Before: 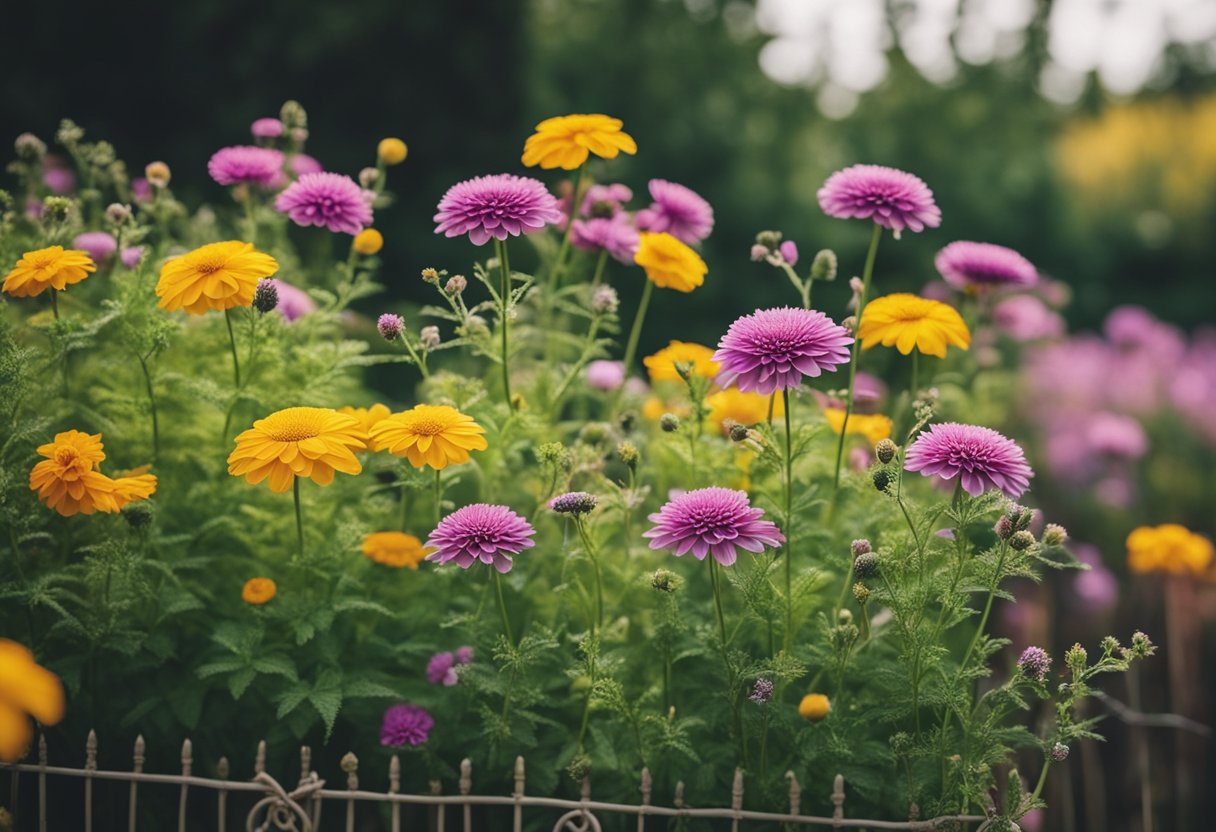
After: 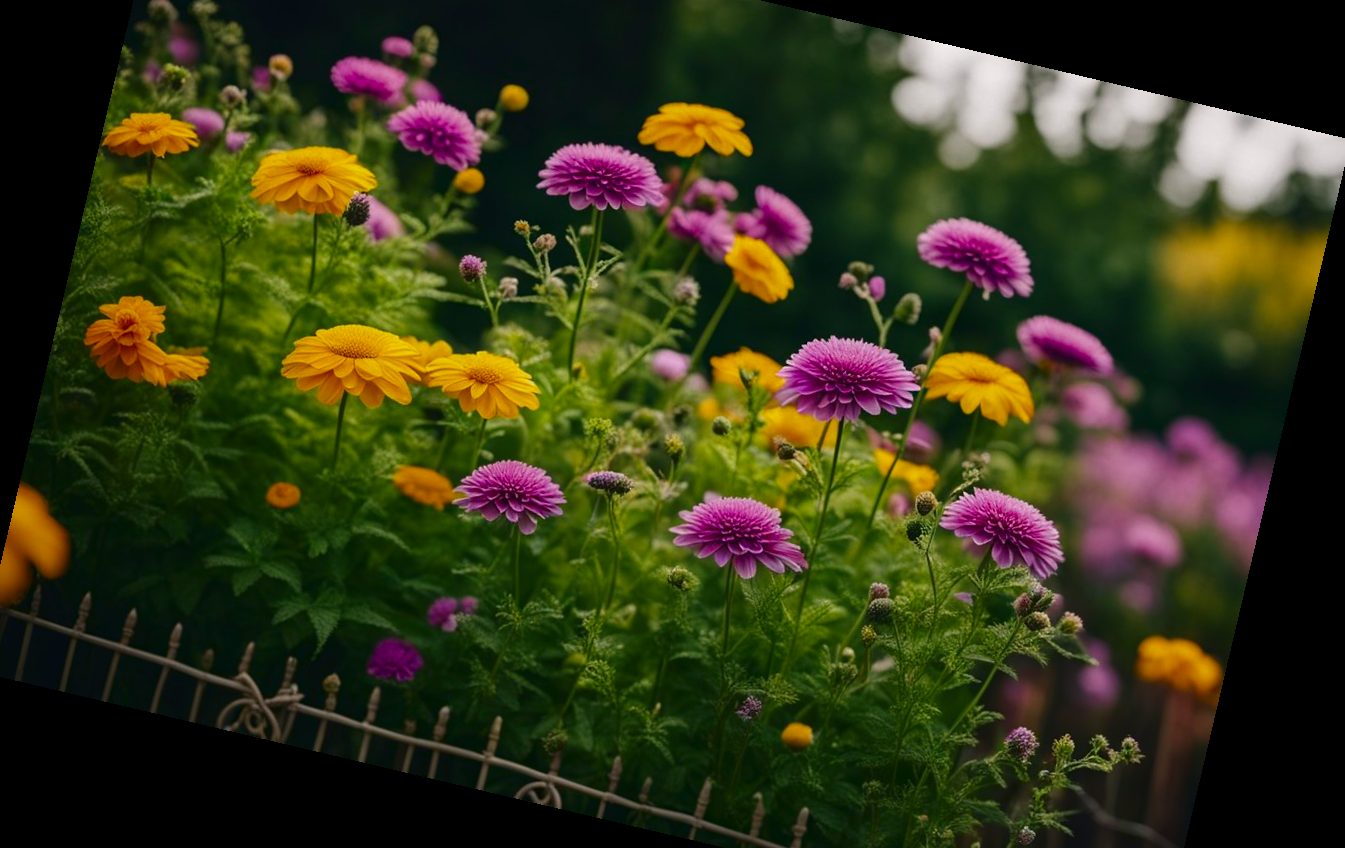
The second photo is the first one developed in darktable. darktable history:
tone equalizer: on, module defaults
rotate and perspective: rotation 13.27°, automatic cropping off
crop and rotate: left 1.814%, top 12.818%, right 0.25%, bottom 9.225%
contrast brightness saturation: brightness -0.25, saturation 0.2
